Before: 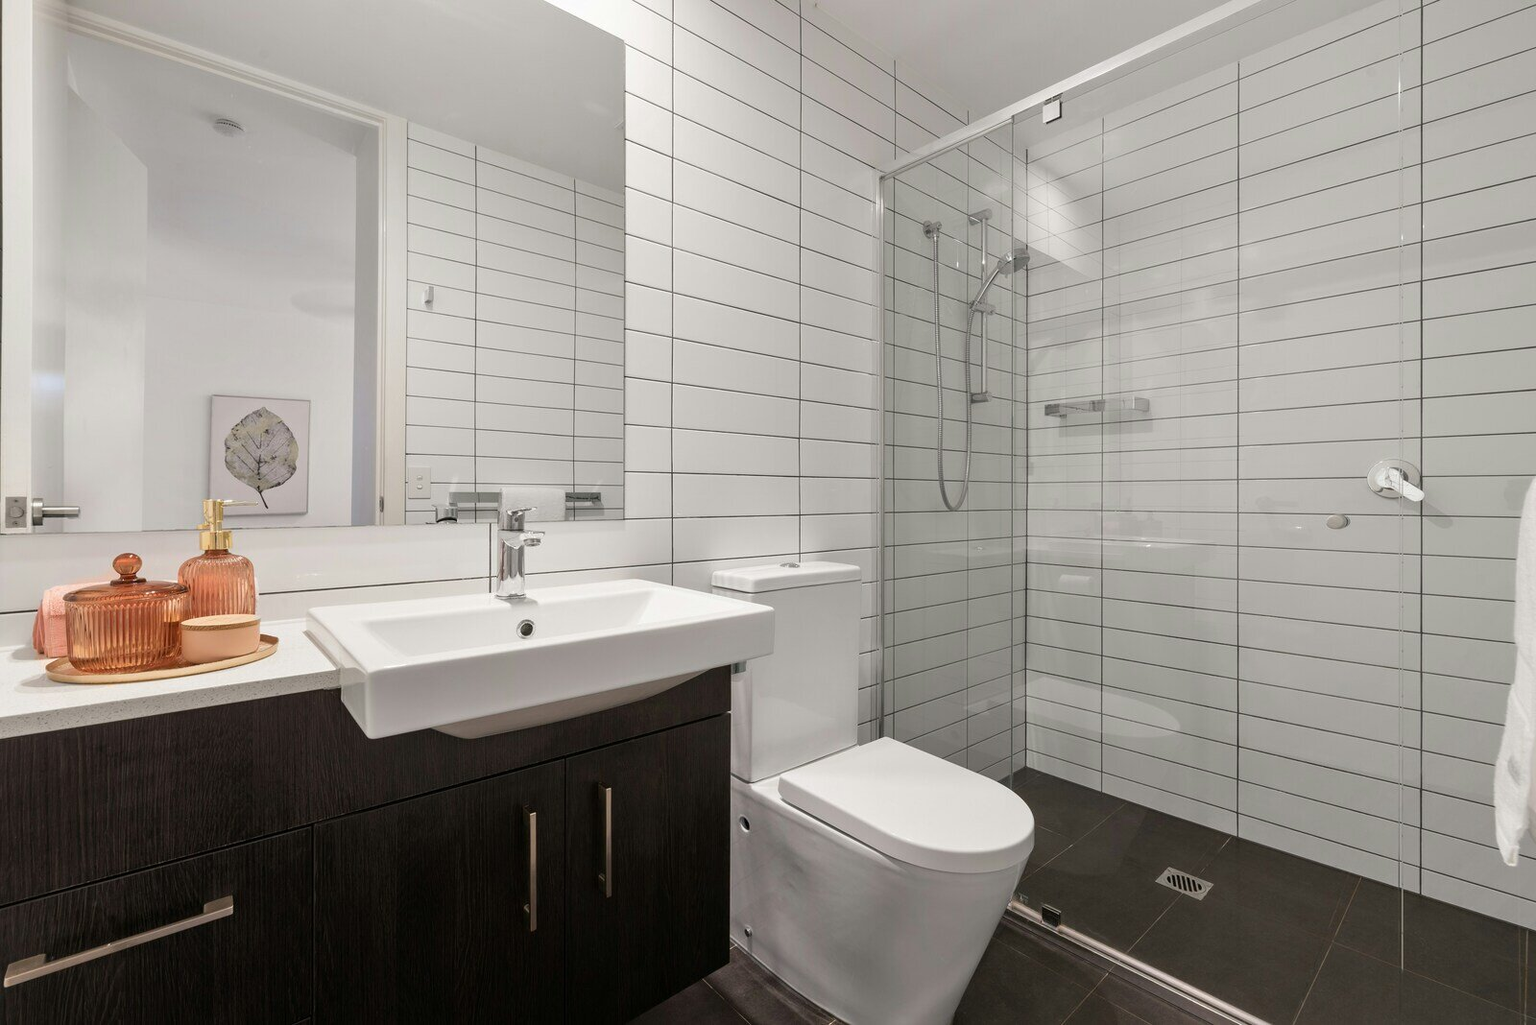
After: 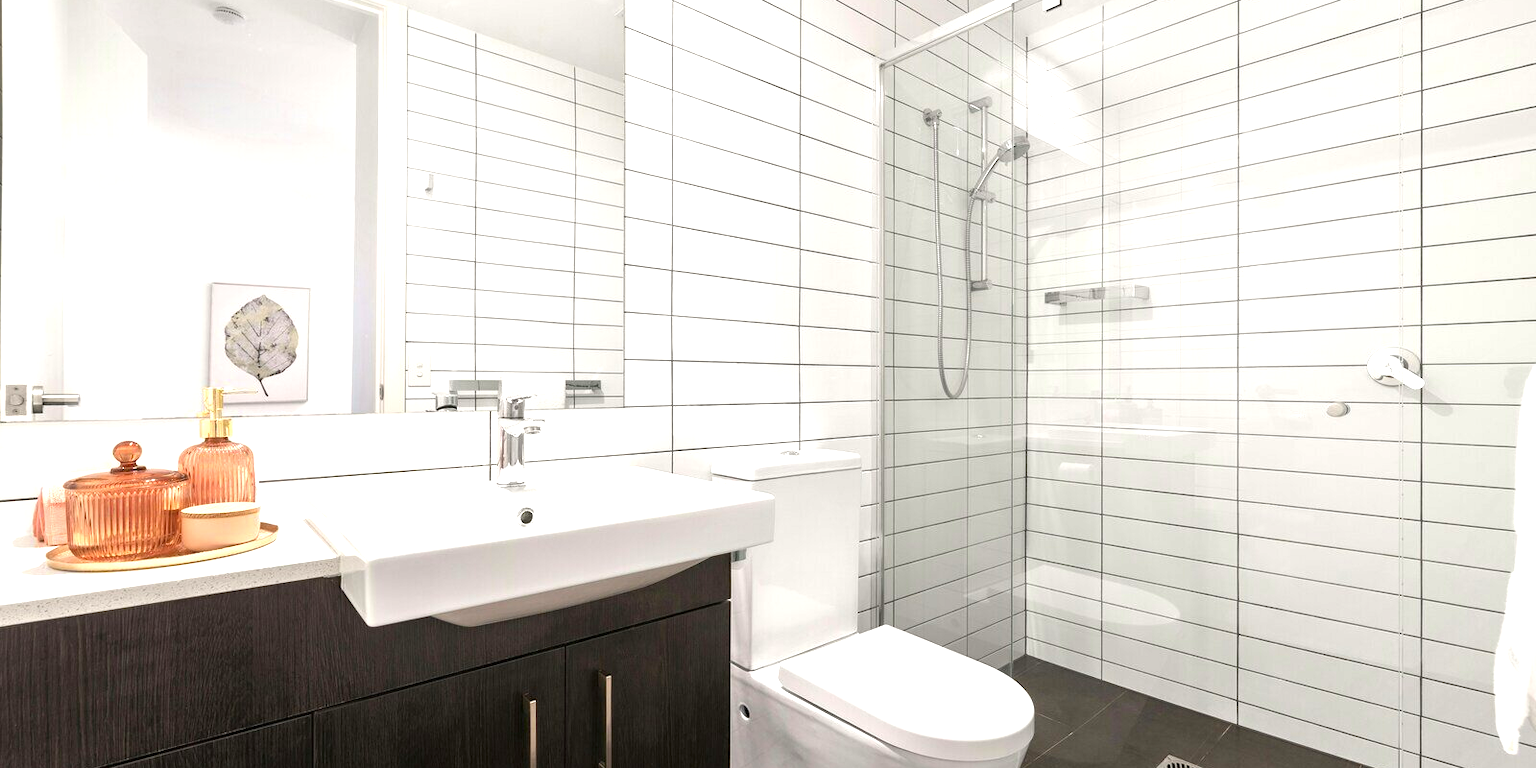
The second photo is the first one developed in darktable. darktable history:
exposure: black level correction 0, exposure 1.1 EV, compensate highlight preservation false
crop: top 11.038%, bottom 13.962%
